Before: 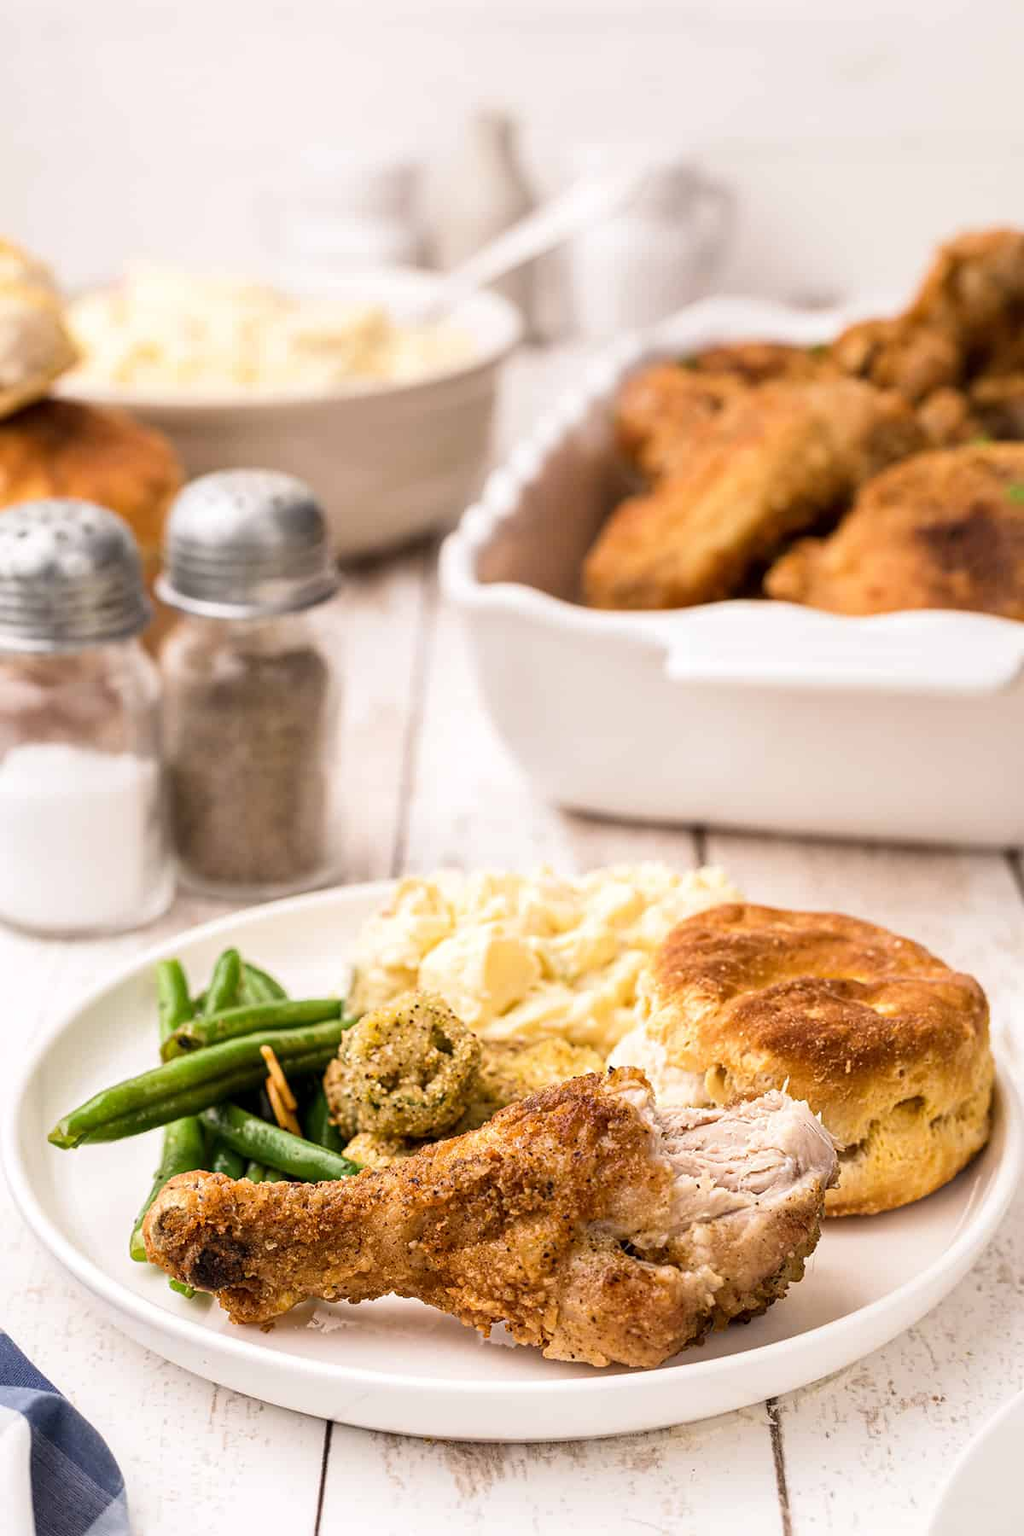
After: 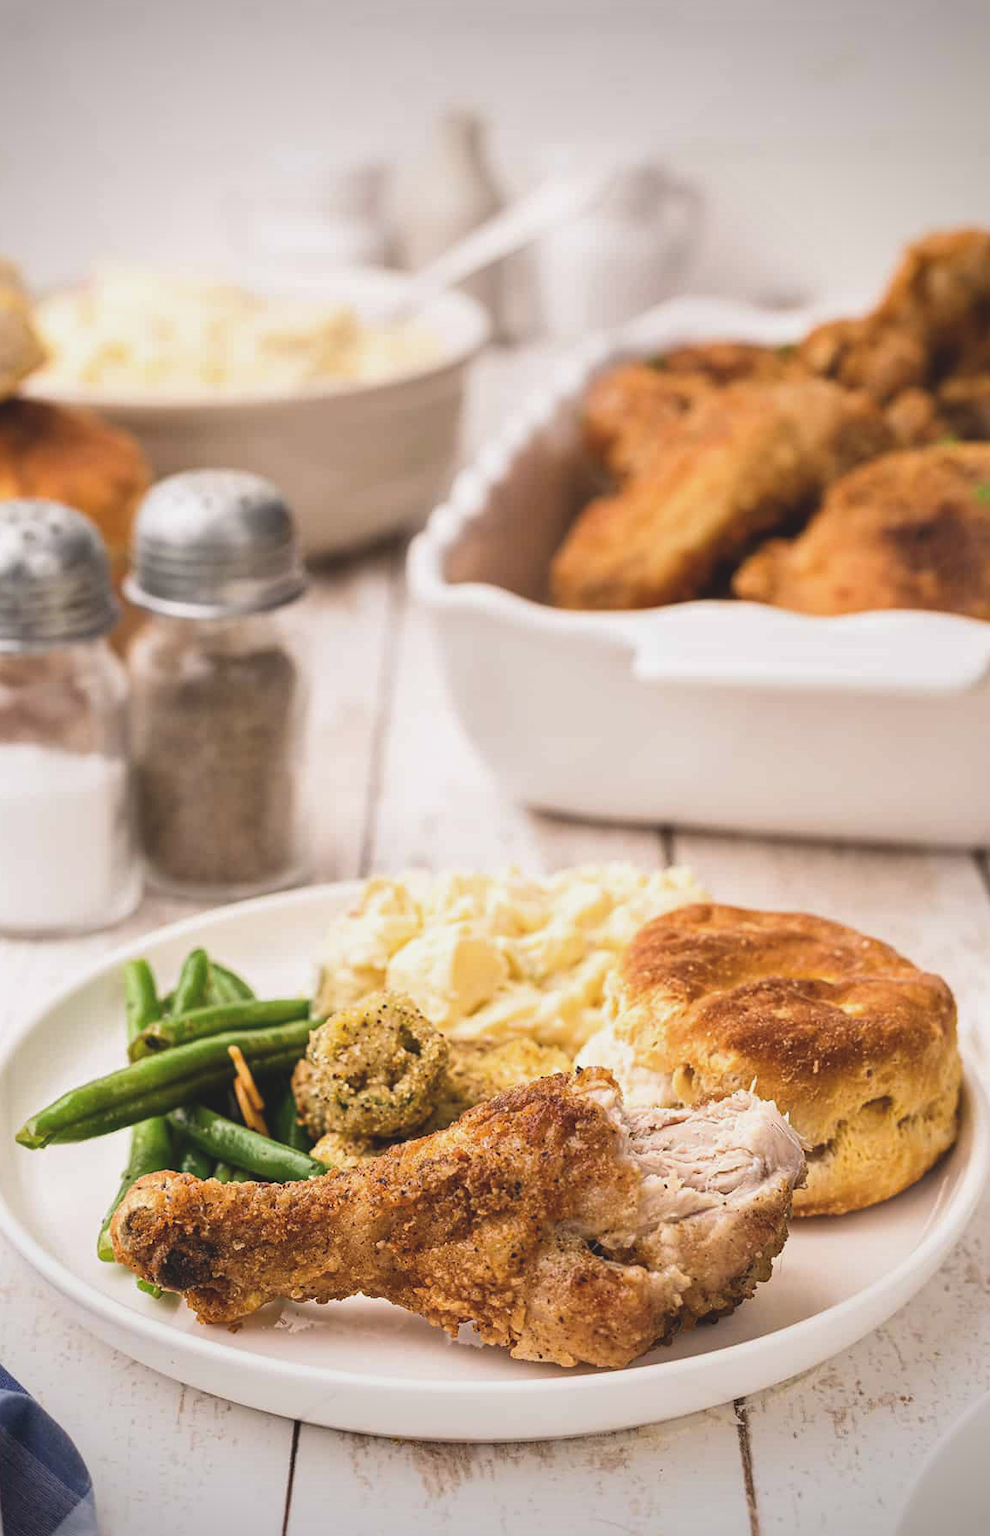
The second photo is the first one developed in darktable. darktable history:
exposure: black level correction -0.014, exposure -0.193 EV, compensate highlight preservation false
tone equalizer: on, module defaults
crop and rotate: left 3.238%
vignetting: fall-off start 88.53%, fall-off radius 44.2%, saturation 0.376, width/height ratio 1.161
